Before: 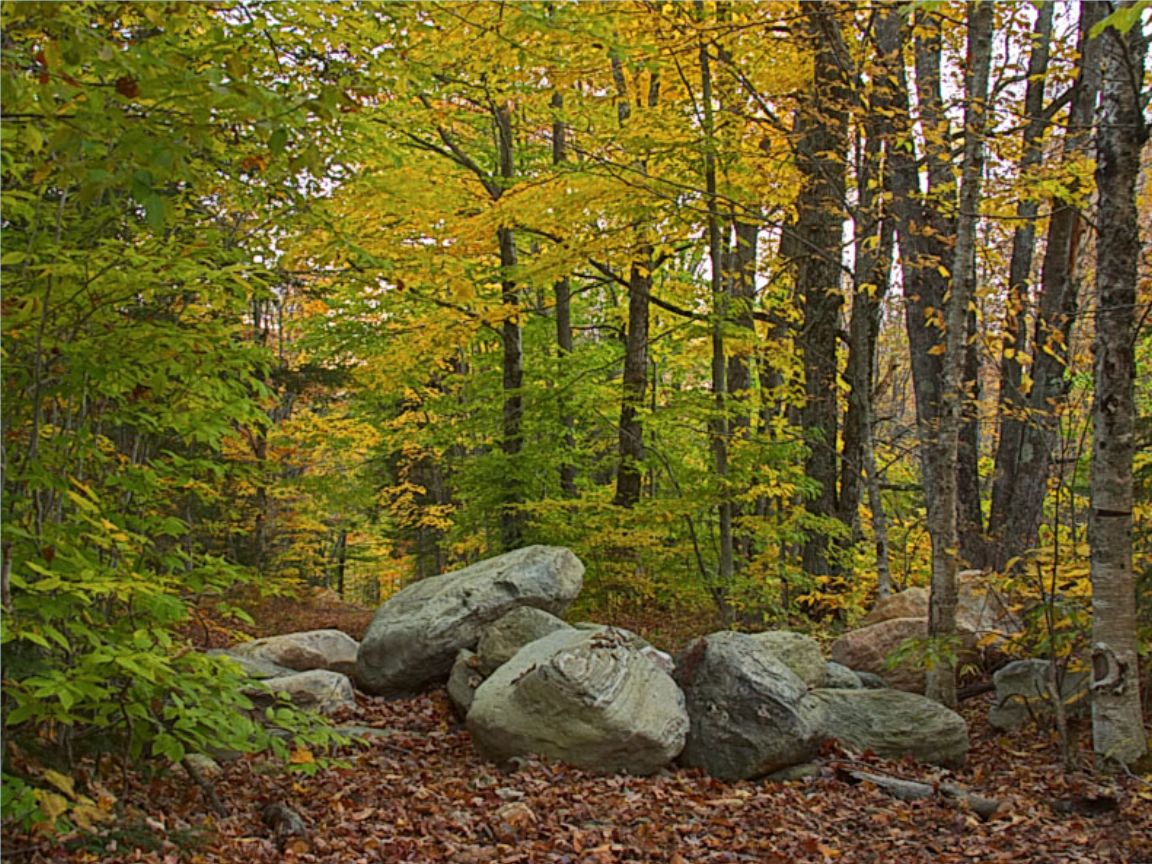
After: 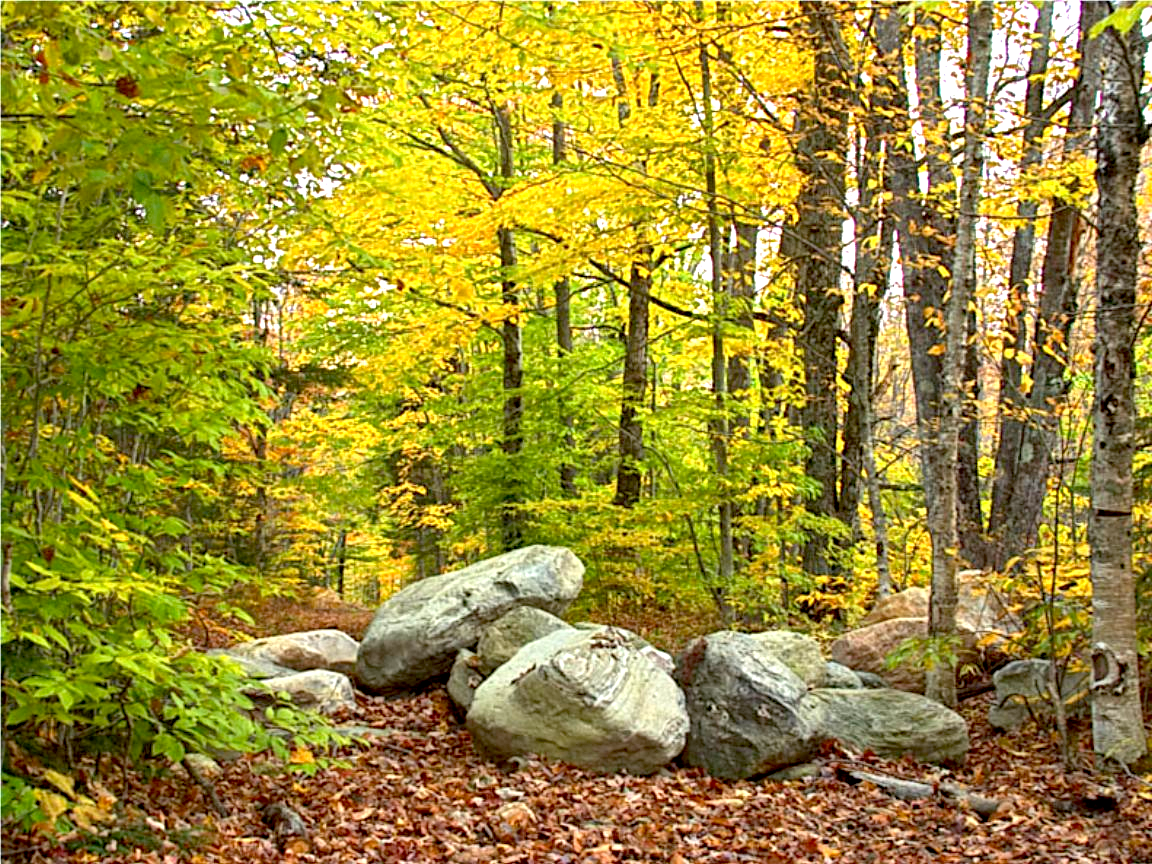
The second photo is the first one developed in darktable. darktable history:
exposure: black level correction 0.009, exposure 1.419 EV, compensate highlight preservation false
